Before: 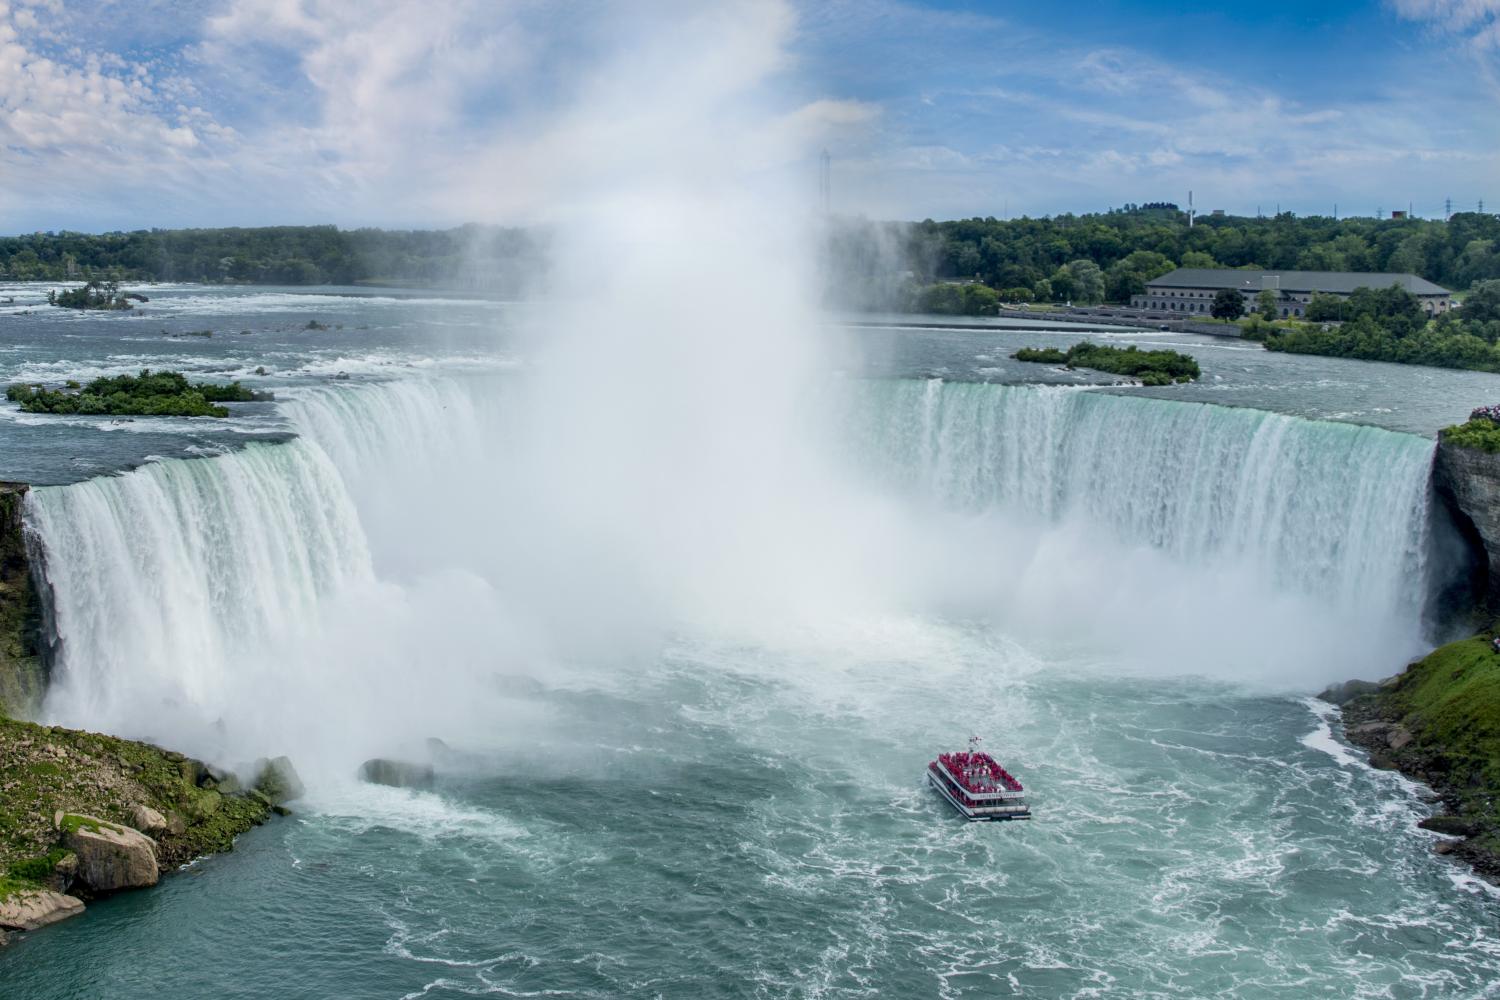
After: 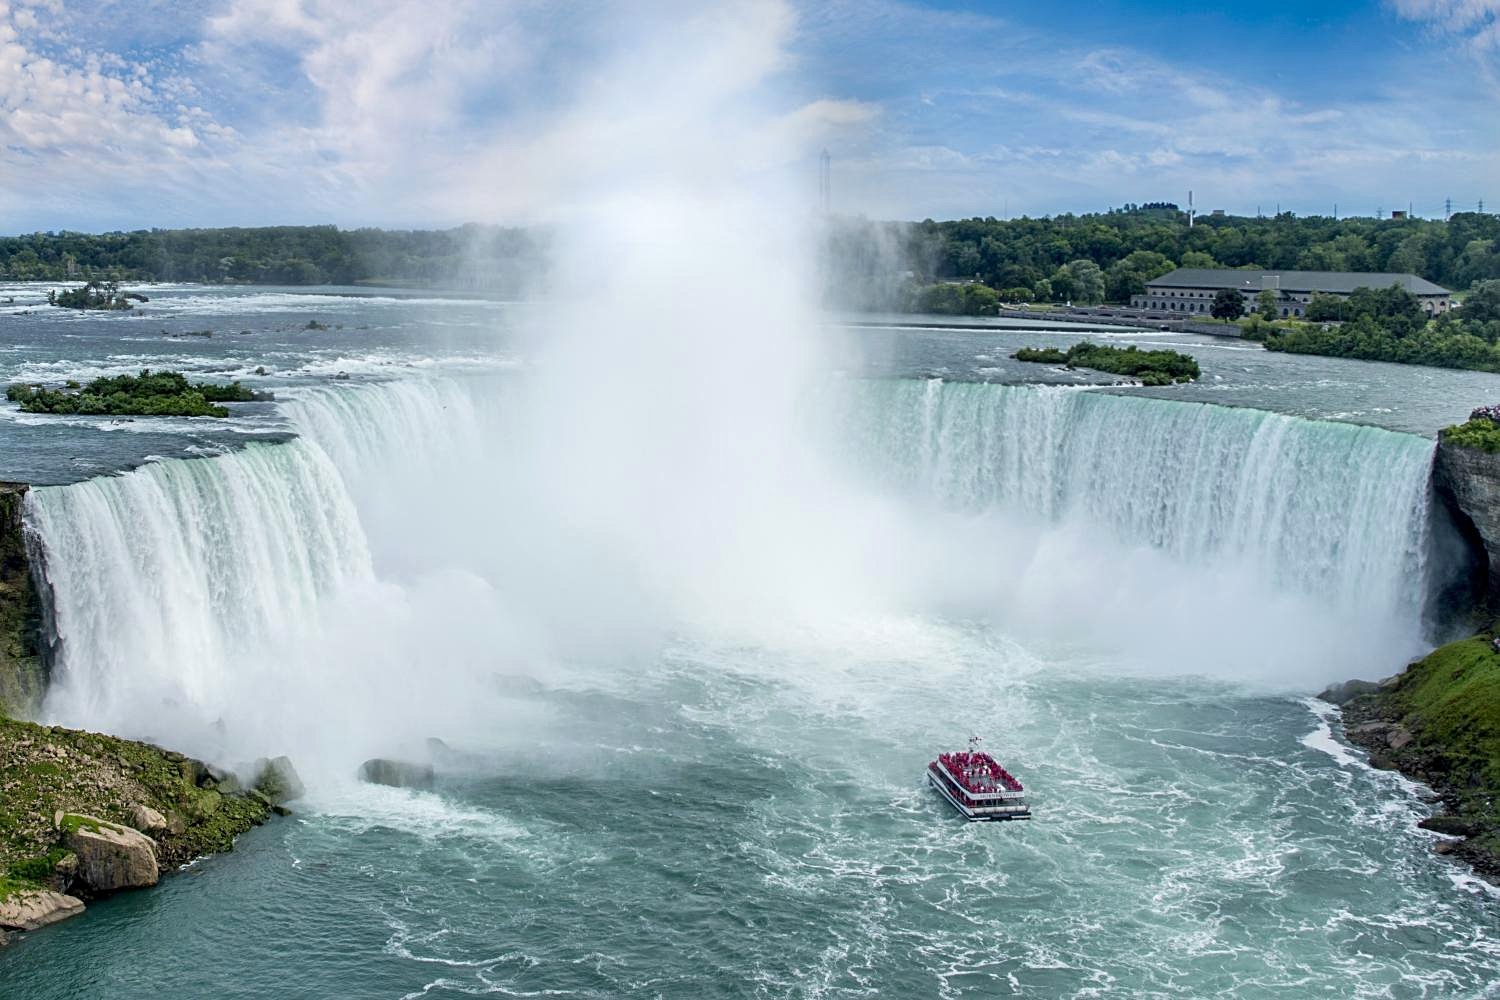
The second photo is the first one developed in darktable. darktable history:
sharpen: radius 2.115, amount 0.388, threshold 0.085
exposure: exposure 0.164 EV, compensate highlight preservation false
